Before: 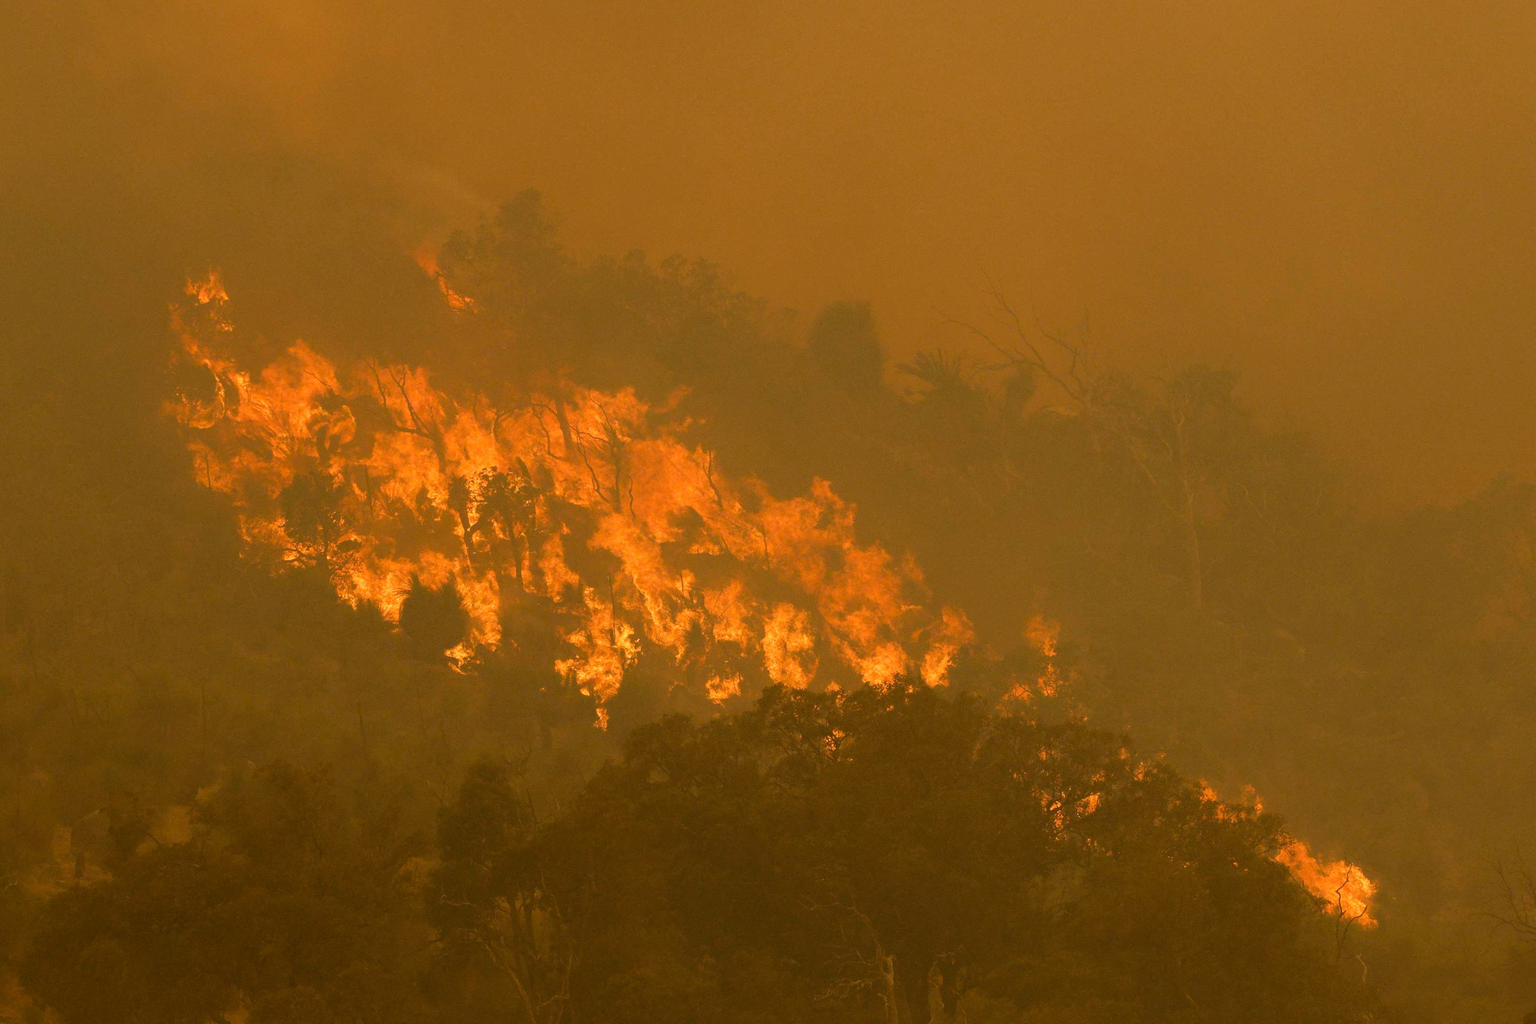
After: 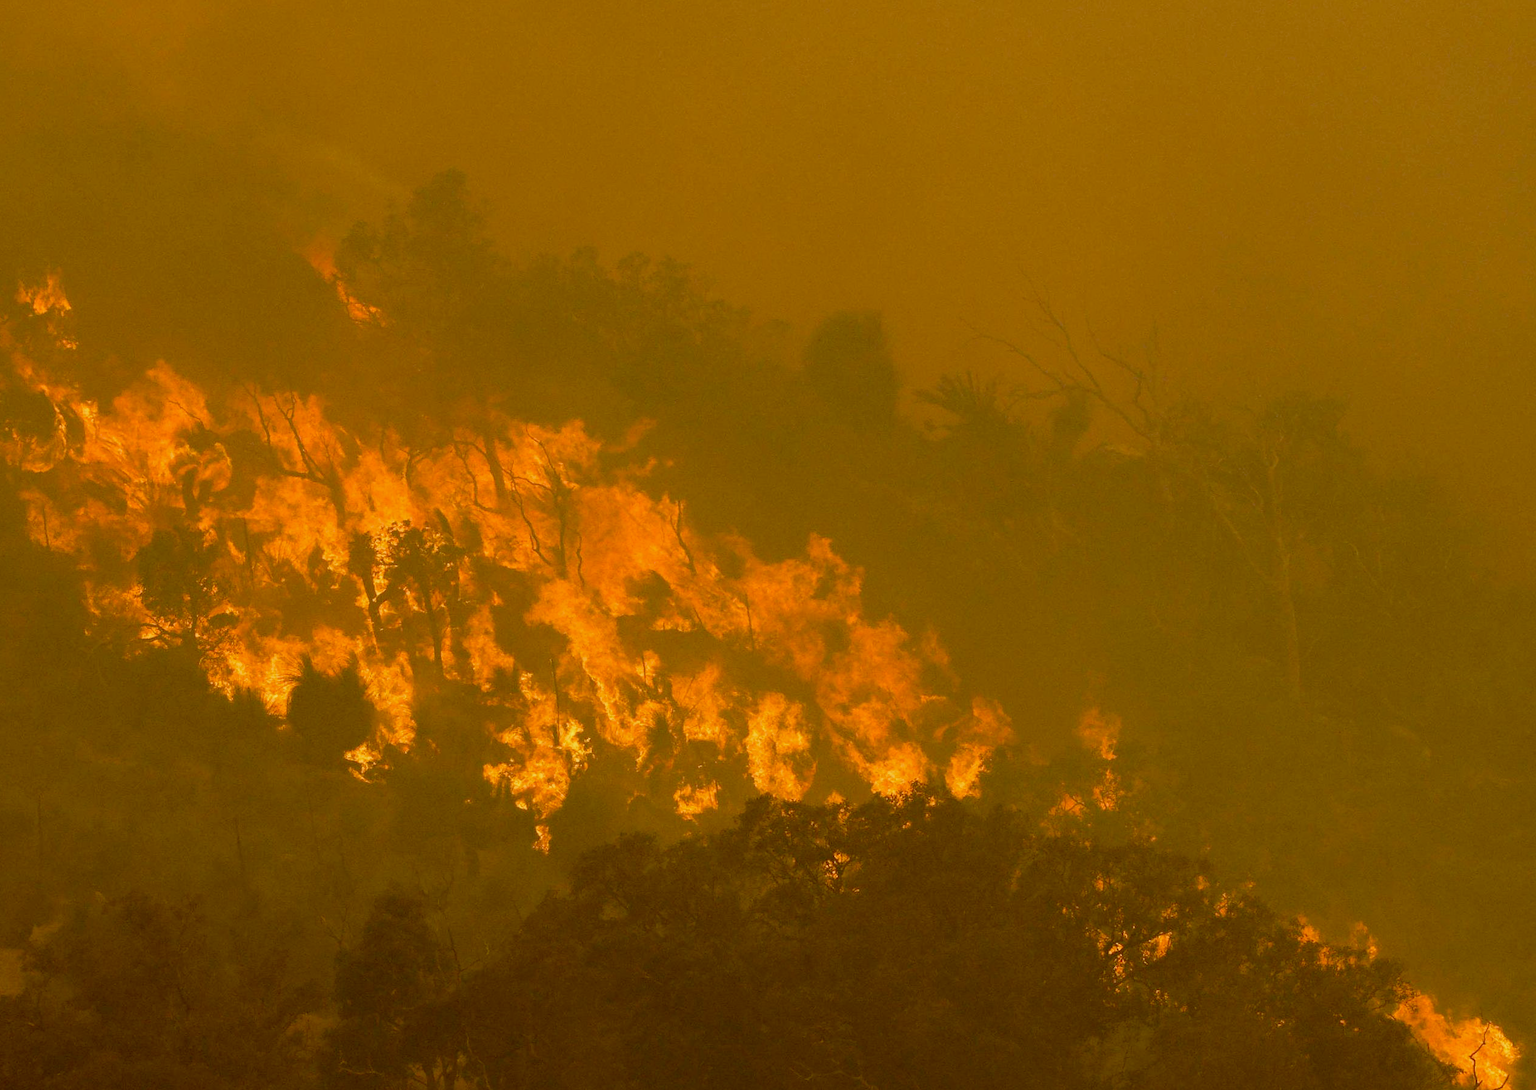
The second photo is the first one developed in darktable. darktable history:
tone equalizer: -8 EV -0.55 EV
color correction: highlights a* -8, highlights b* 3.1
crop: left 11.225%, top 5.381%, right 9.565%, bottom 10.314%
exposure: black level correction 0.012, compensate highlight preservation false
